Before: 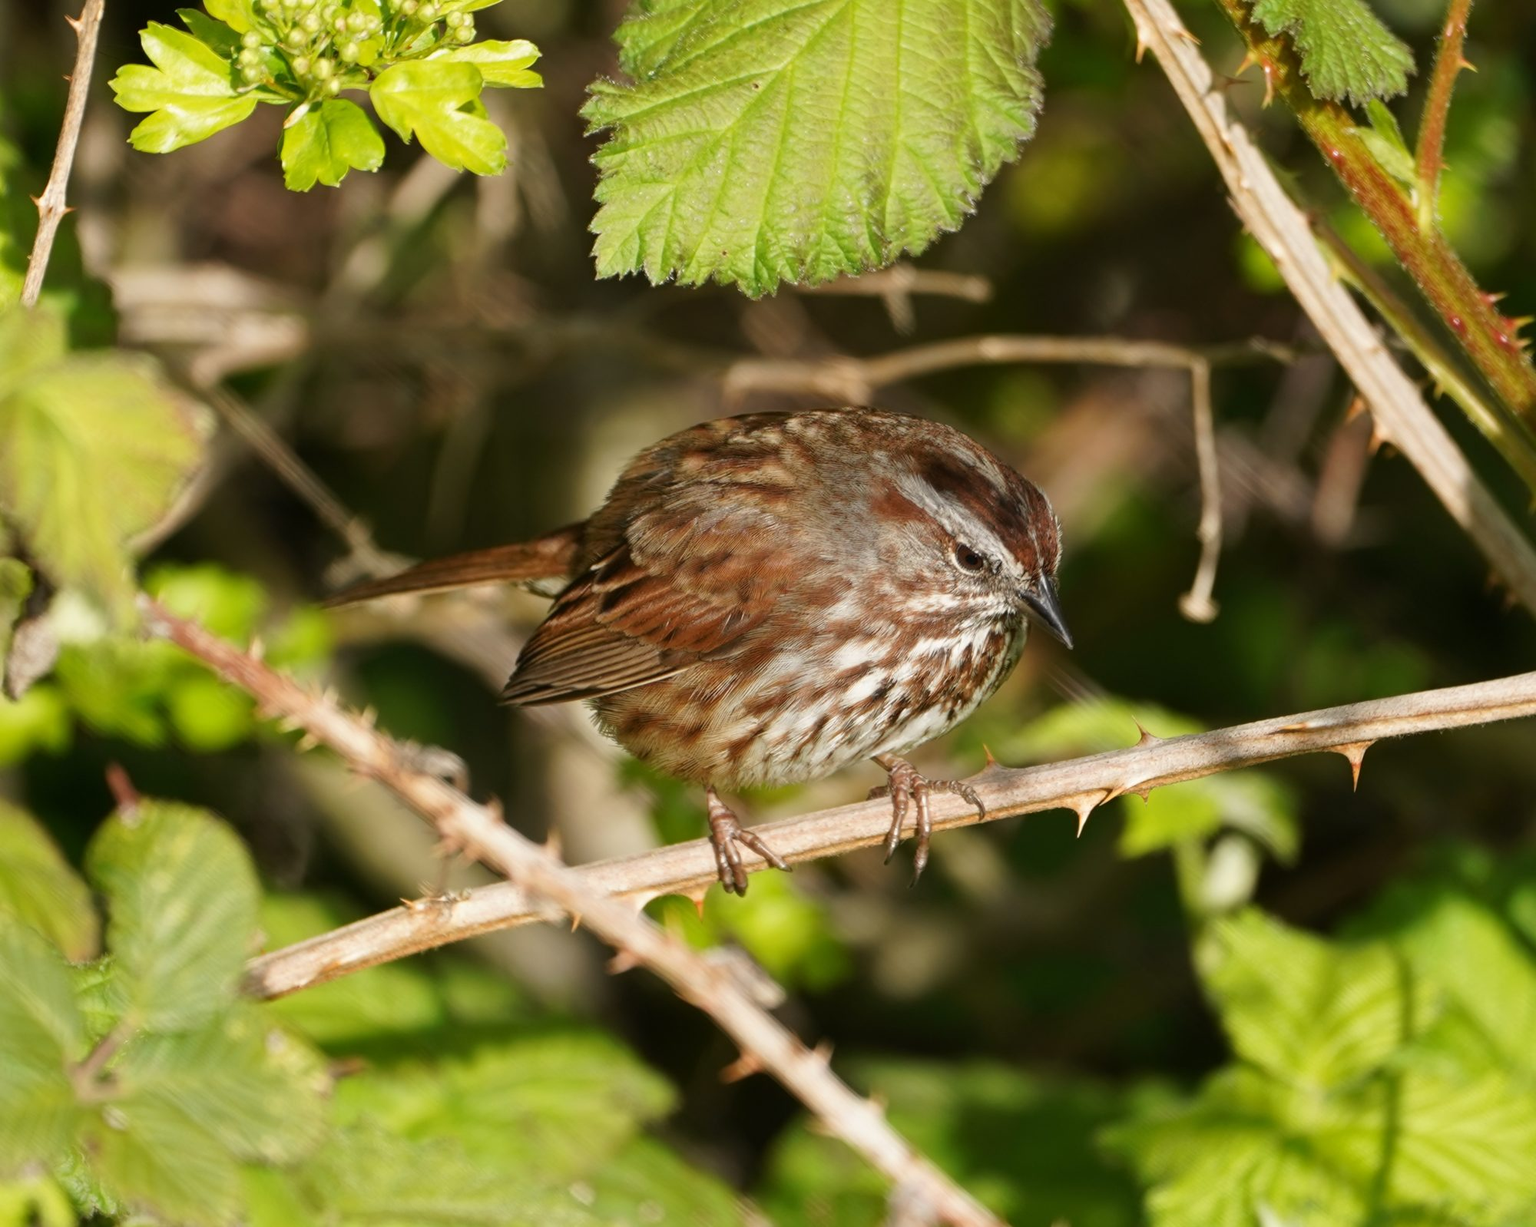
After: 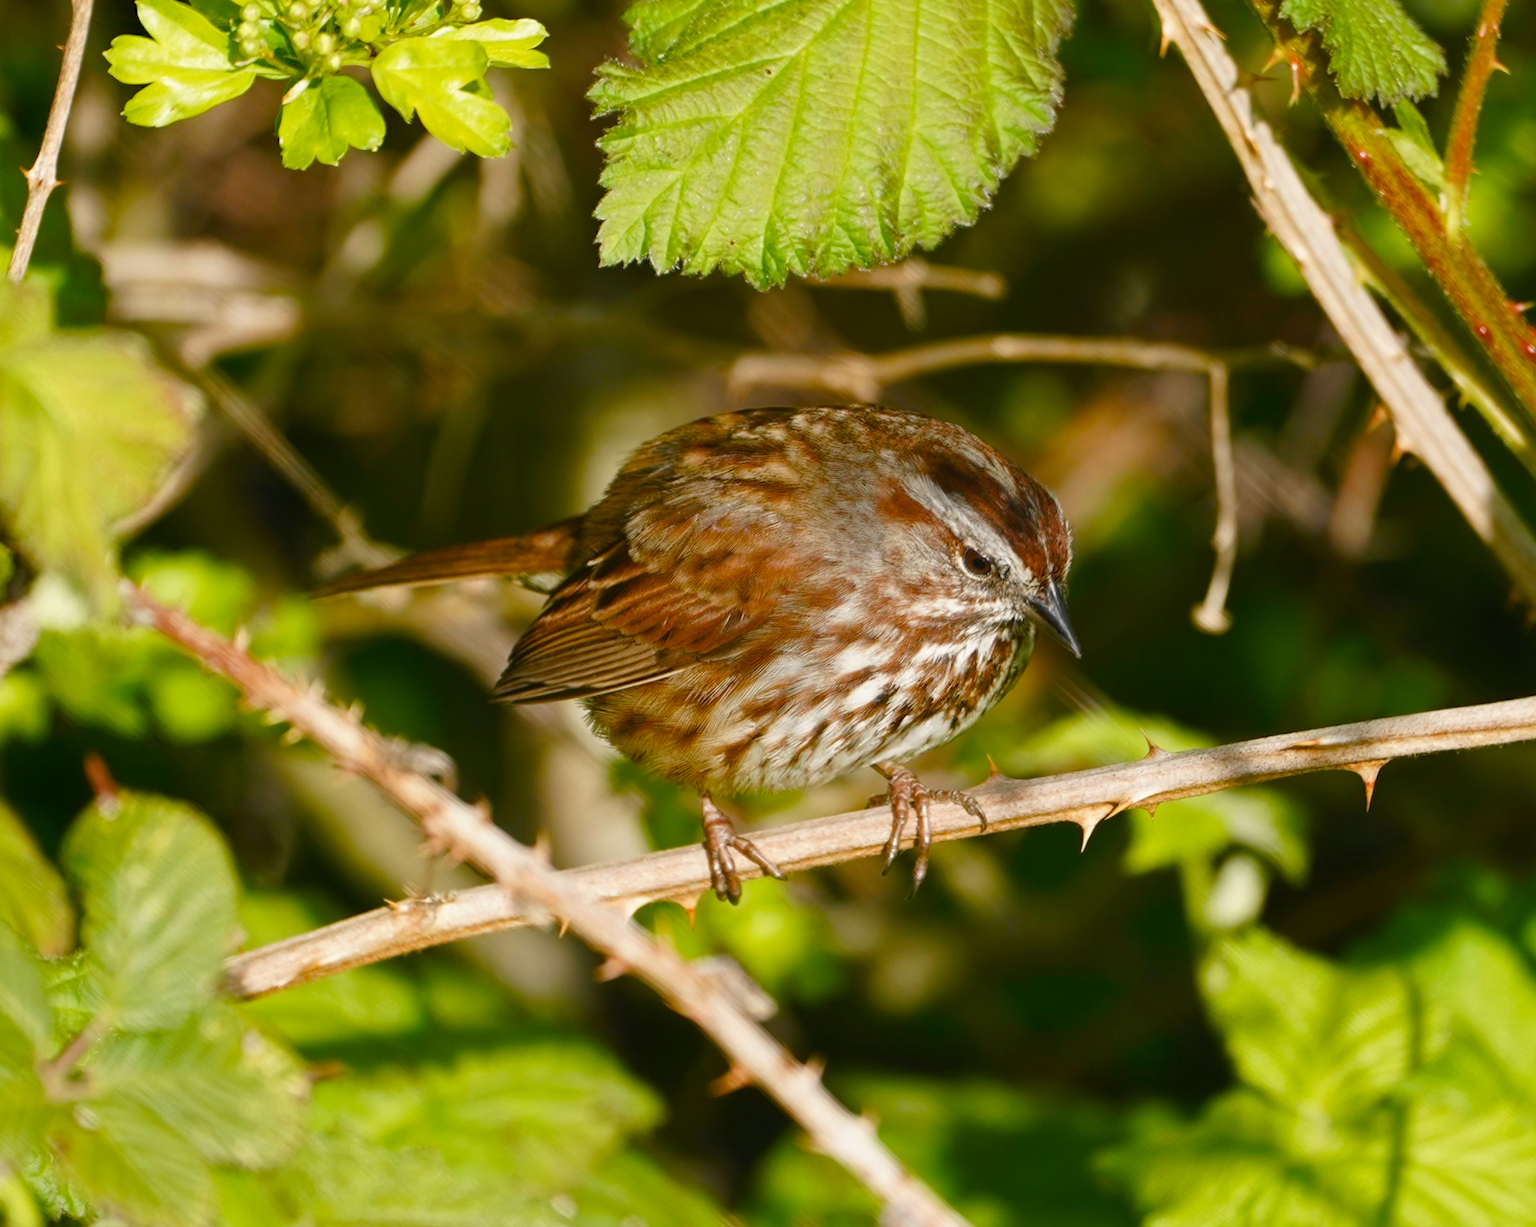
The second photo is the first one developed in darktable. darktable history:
color balance rgb: shadows lift › chroma 2.002%, shadows lift › hue 221.67°, global offset › luminance 0.217%, global offset › hue 170.27°, perceptual saturation grading › global saturation 20%, perceptual saturation grading › highlights -25.232%, perceptual saturation grading › shadows 50.248%, global vibrance 20%
crop and rotate: angle -1.31°
